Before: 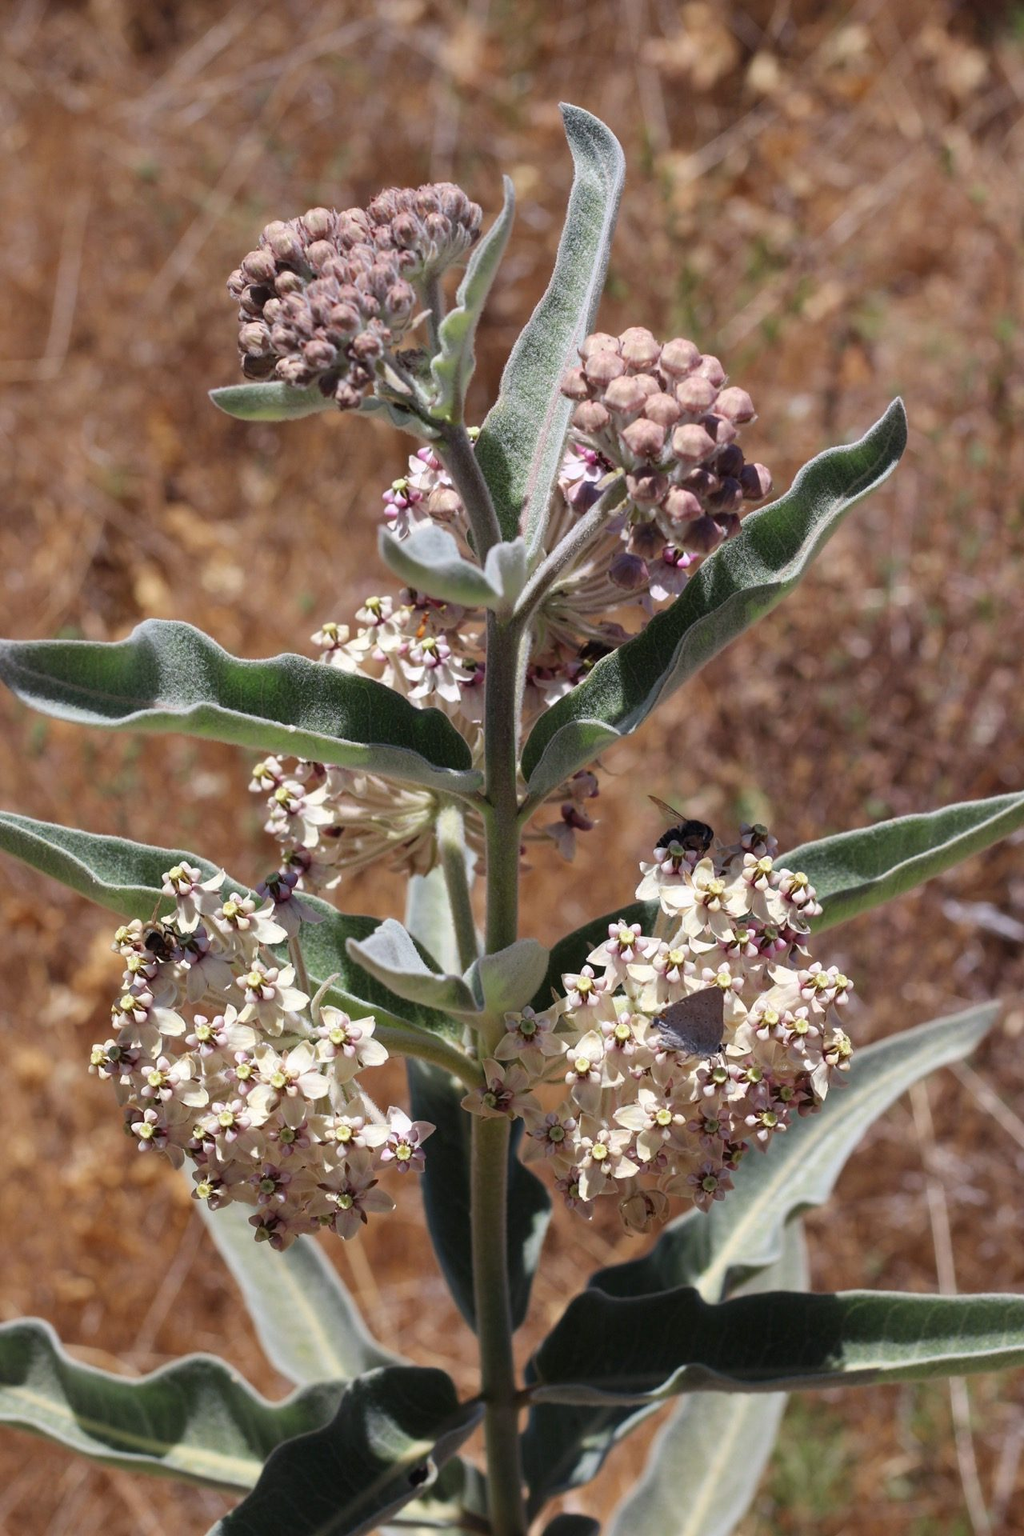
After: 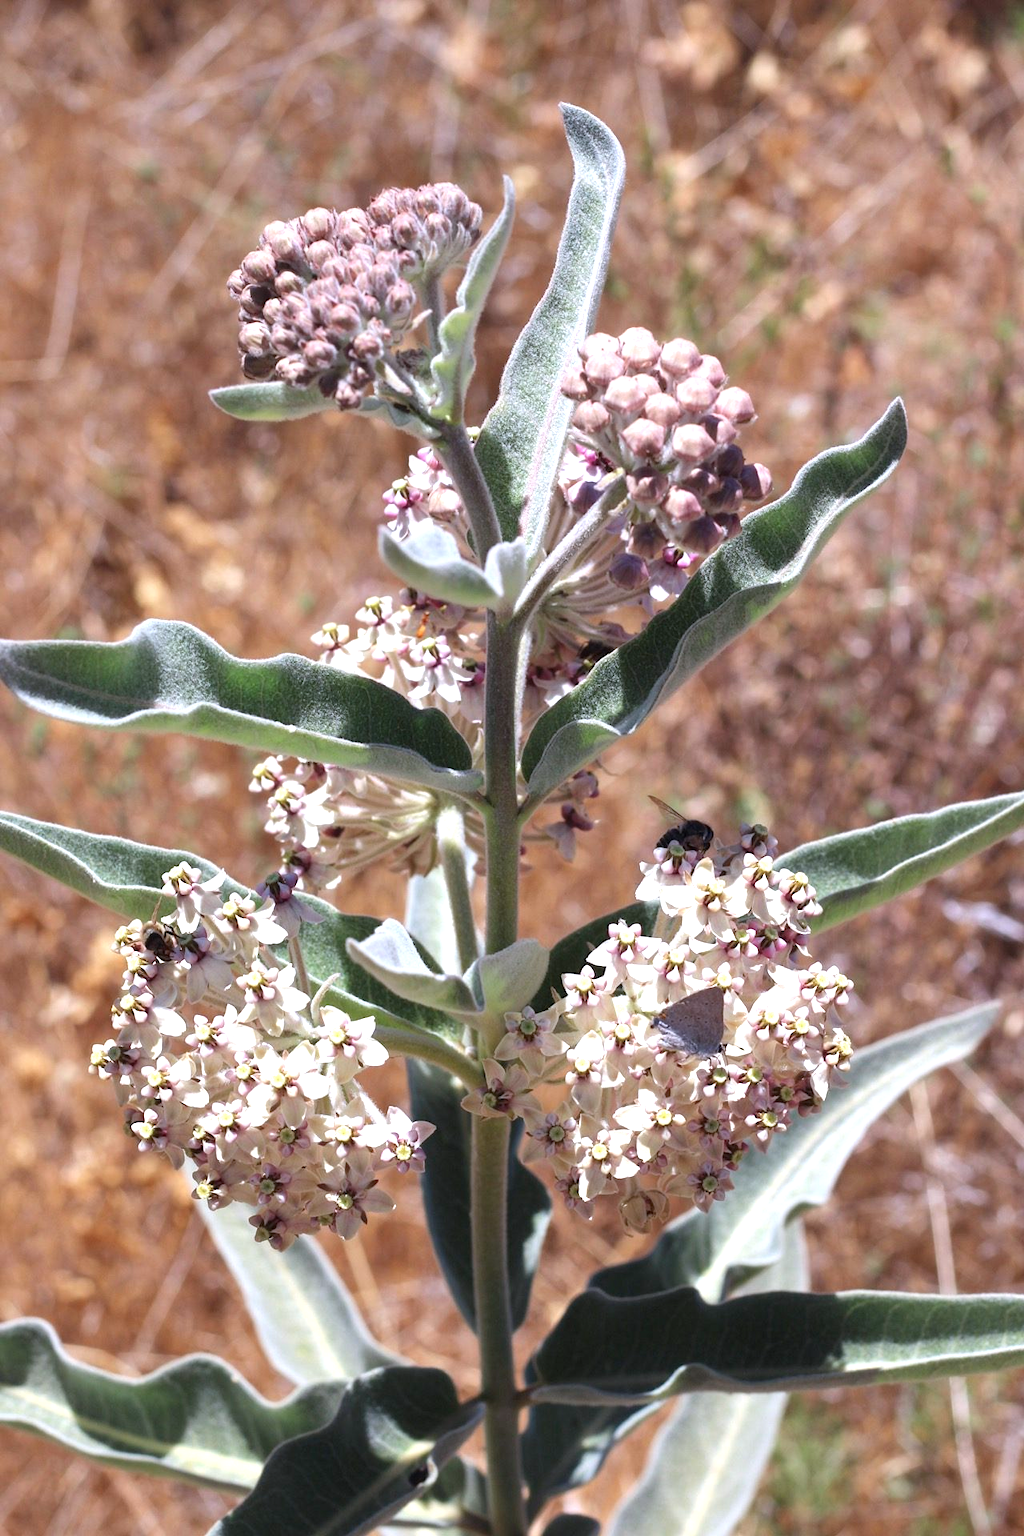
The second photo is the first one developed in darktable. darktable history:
exposure: exposure 0.772 EV, compensate exposure bias true, compensate highlight preservation false
color calibration: illuminant as shot in camera, x 0.358, y 0.373, temperature 4628.91 K
